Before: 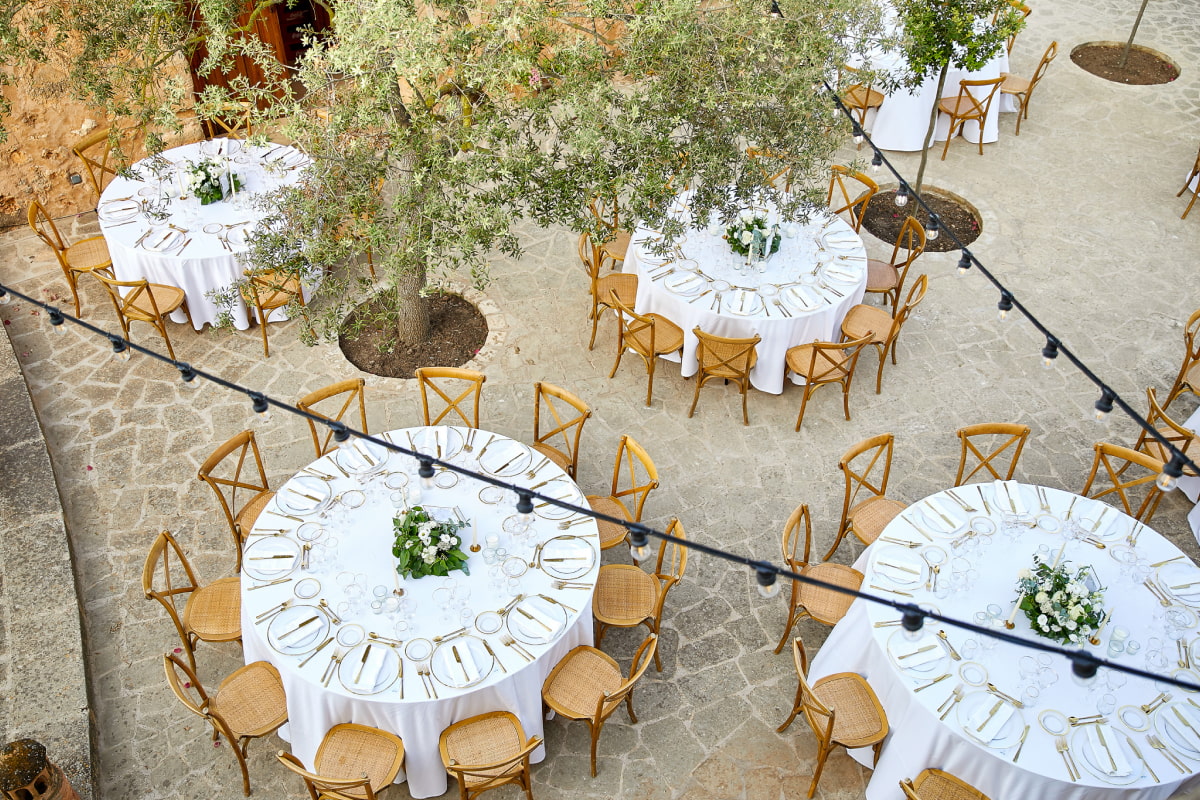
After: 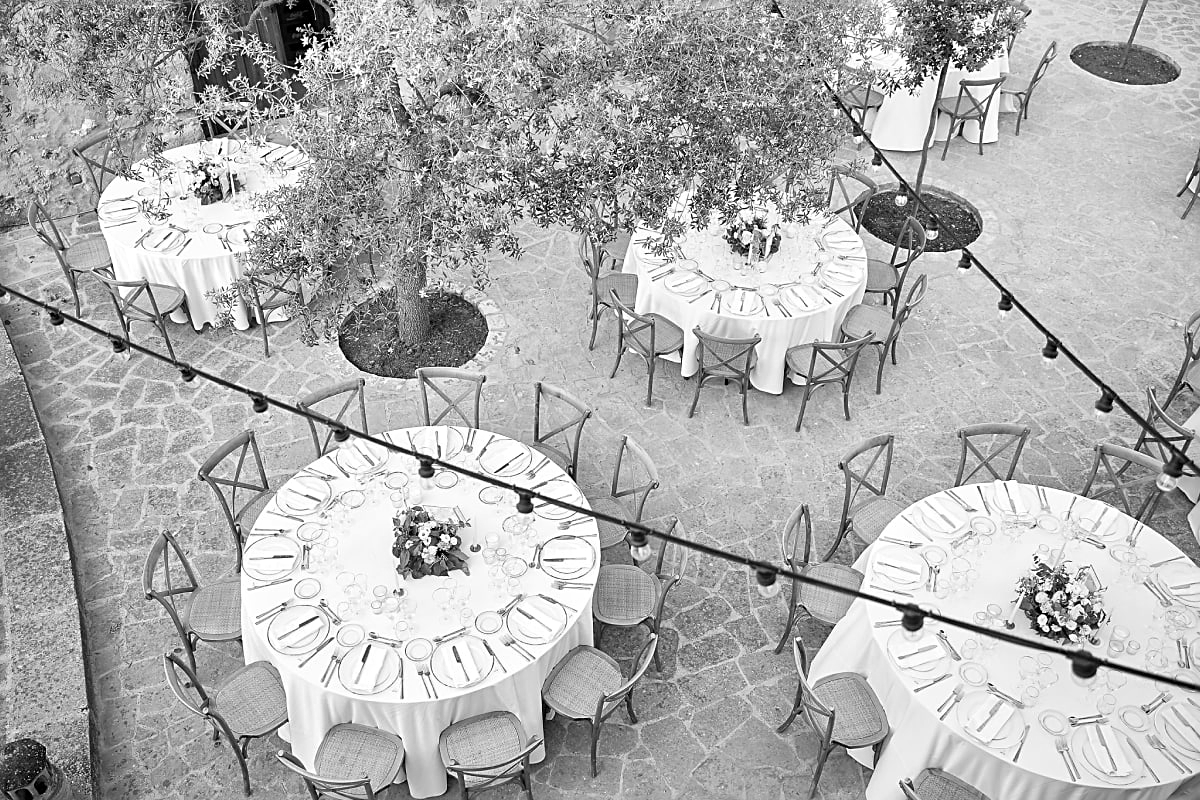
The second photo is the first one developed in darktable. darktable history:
sharpen: on, module defaults
color balance rgb: shadows lift › chroma 11.71%, shadows lift › hue 133.46°, highlights gain › chroma 4%, highlights gain › hue 200.2°, perceptual saturation grading › global saturation 18.05%
exposure: exposure 0.127 EV, compensate highlight preservation false
monochrome: a 32, b 64, size 2.3
